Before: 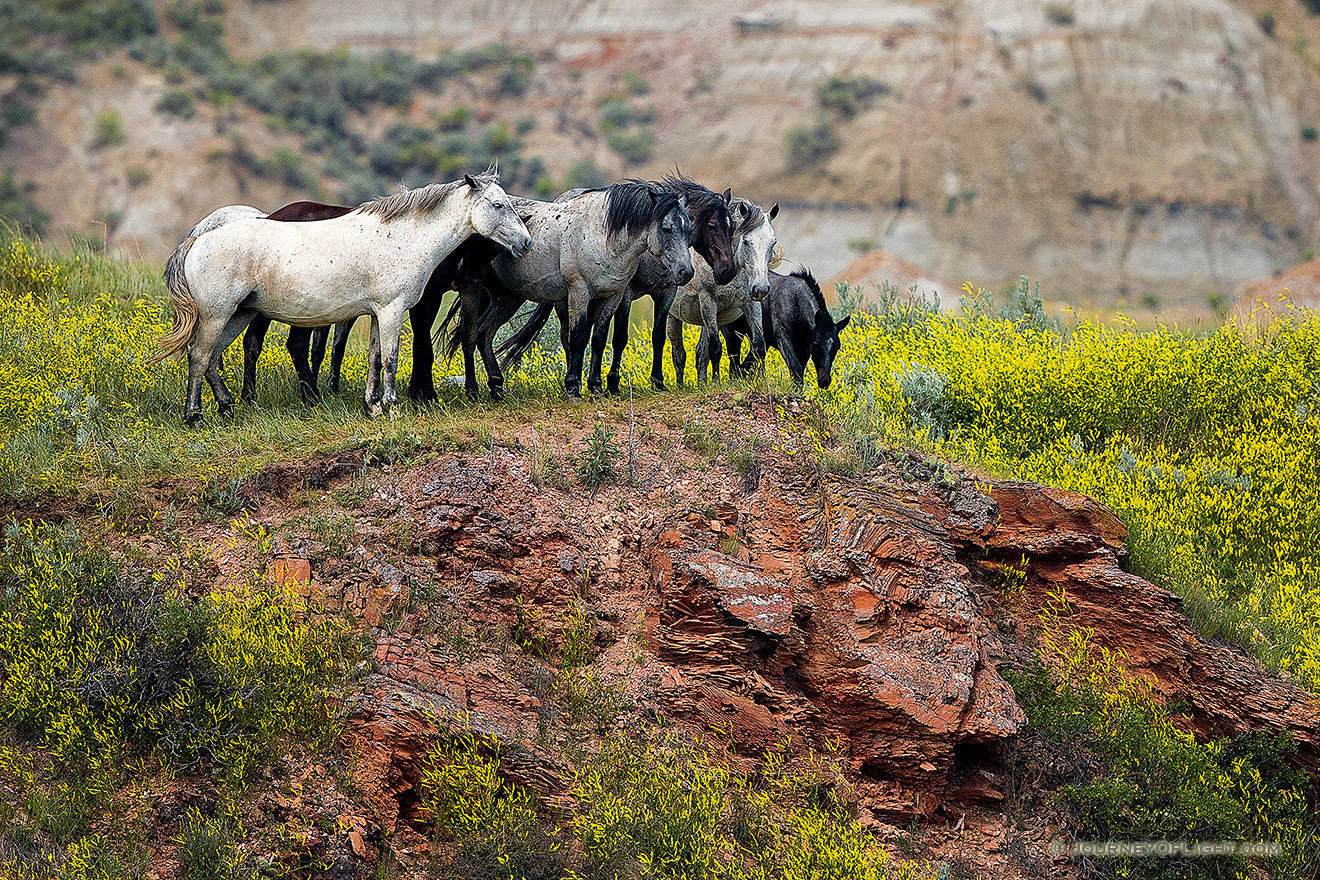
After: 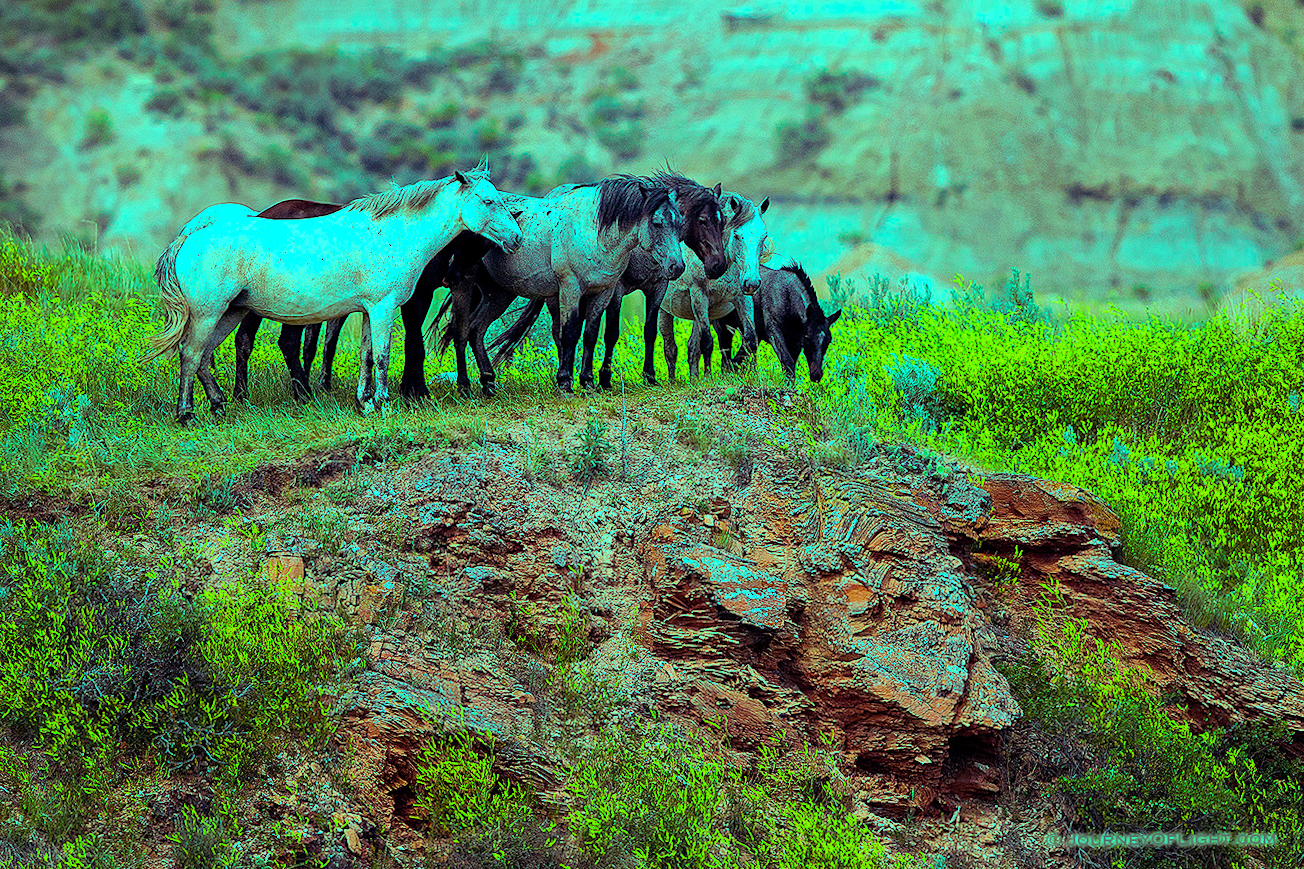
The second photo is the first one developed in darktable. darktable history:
rotate and perspective: rotation -0.45°, automatic cropping original format, crop left 0.008, crop right 0.992, crop top 0.012, crop bottom 0.988
color balance rgb: shadows lift › luminance 0.49%, shadows lift › chroma 6.83%, shadows lift › hue 300.29°, power › hue 208.98°, highlights gain › luminance 20.24%, highlights gain › chroma 13.17%, highlights gain › hue 173.85°, perceptual saturation grading › global saturation 18.05%
